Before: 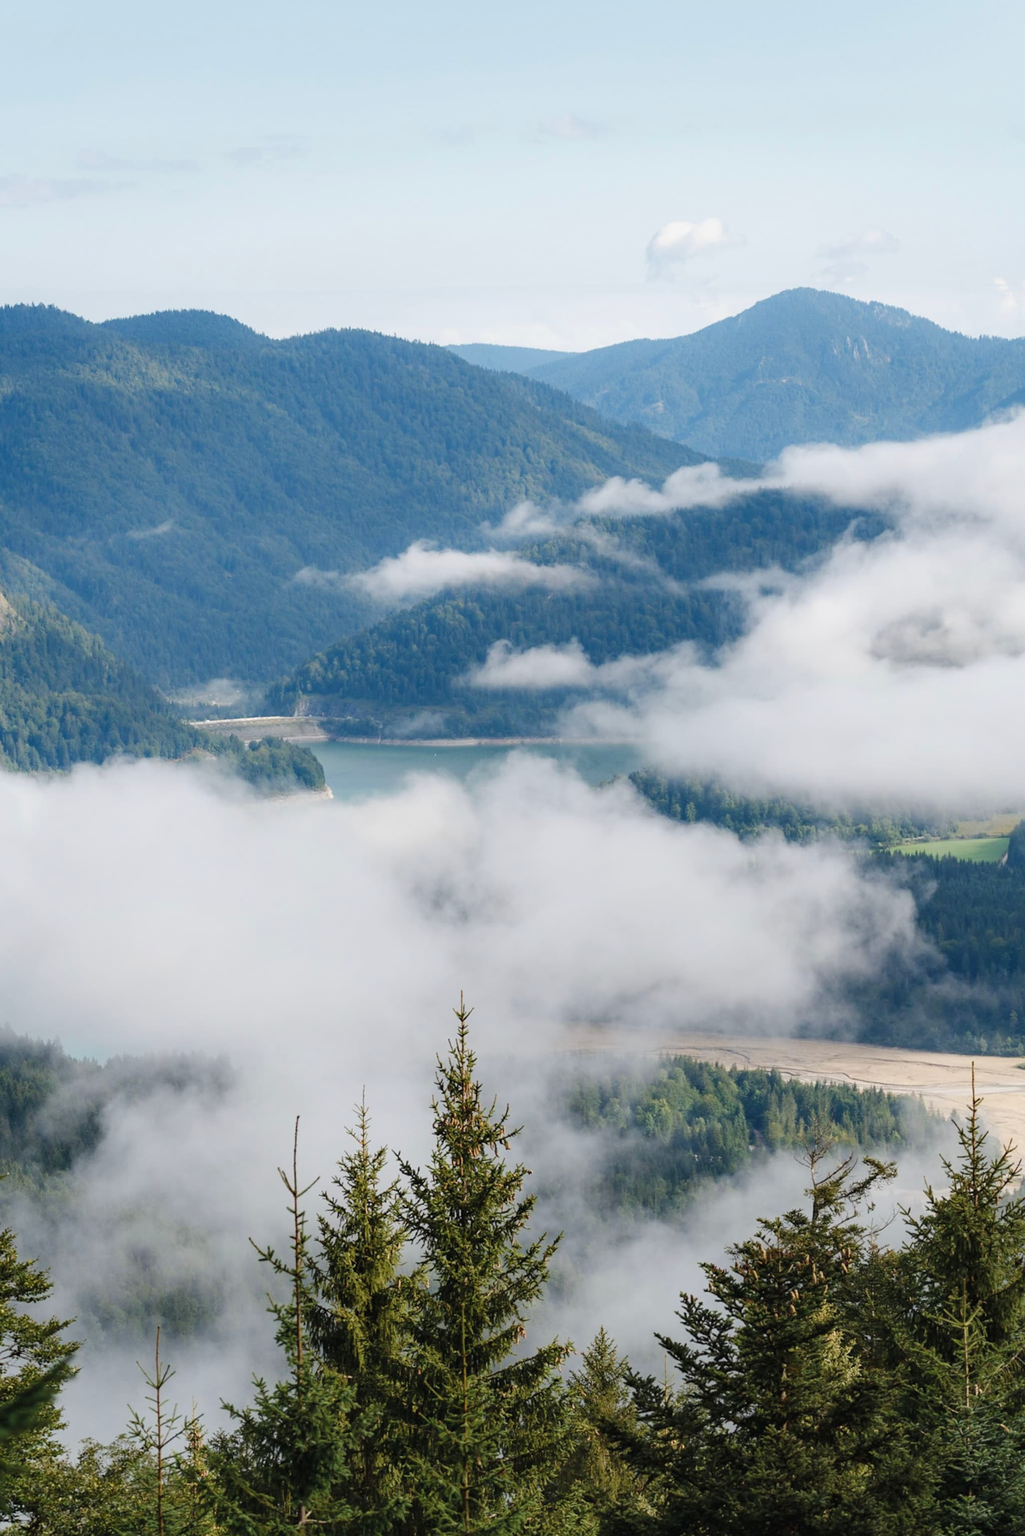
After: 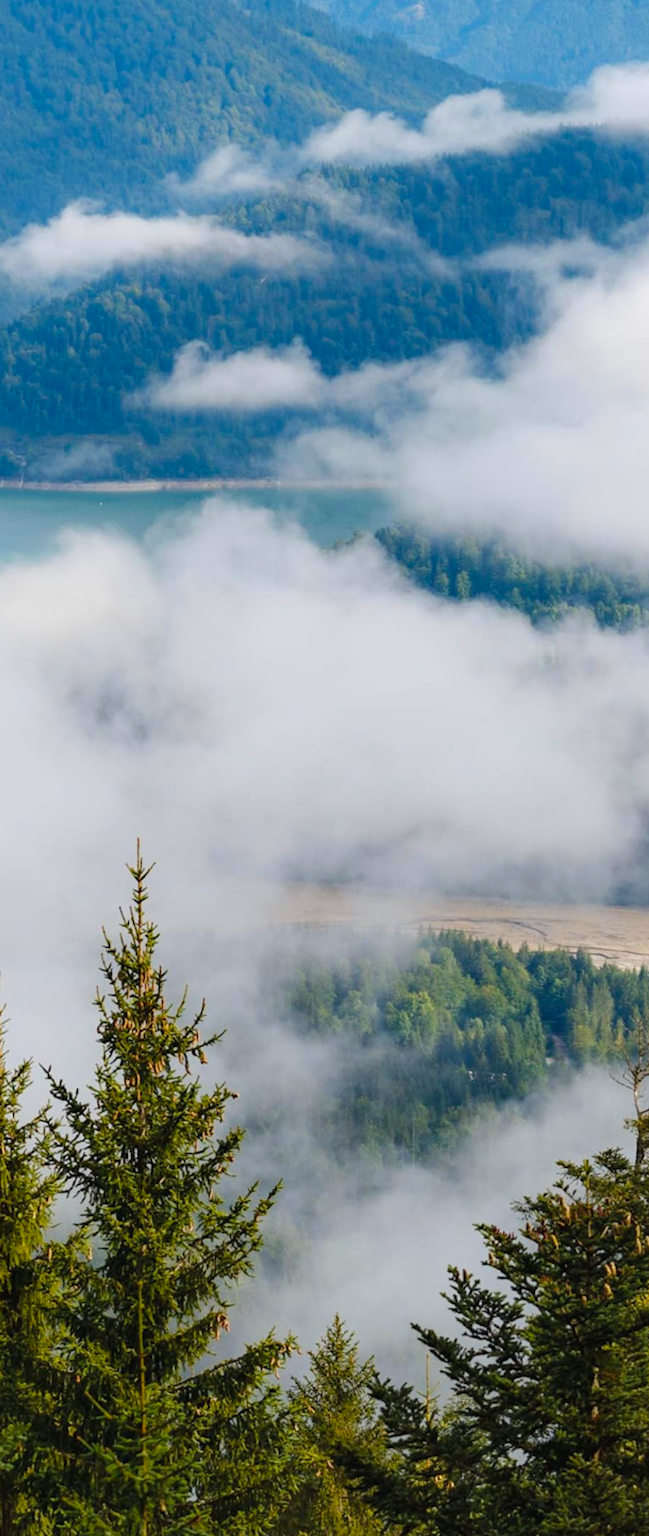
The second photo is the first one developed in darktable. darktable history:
color balance rgb: shadows lift › hue 86.73°, linear chroma grading › shadows -7.634%, linear chroma grading › global chroma 9.868%, perceptual saturation grading › global saturation 31.229%, global vibrance 9.81%
crop: left 35.552%, top 26.031%, right 19.726%, bottom 3.409%
